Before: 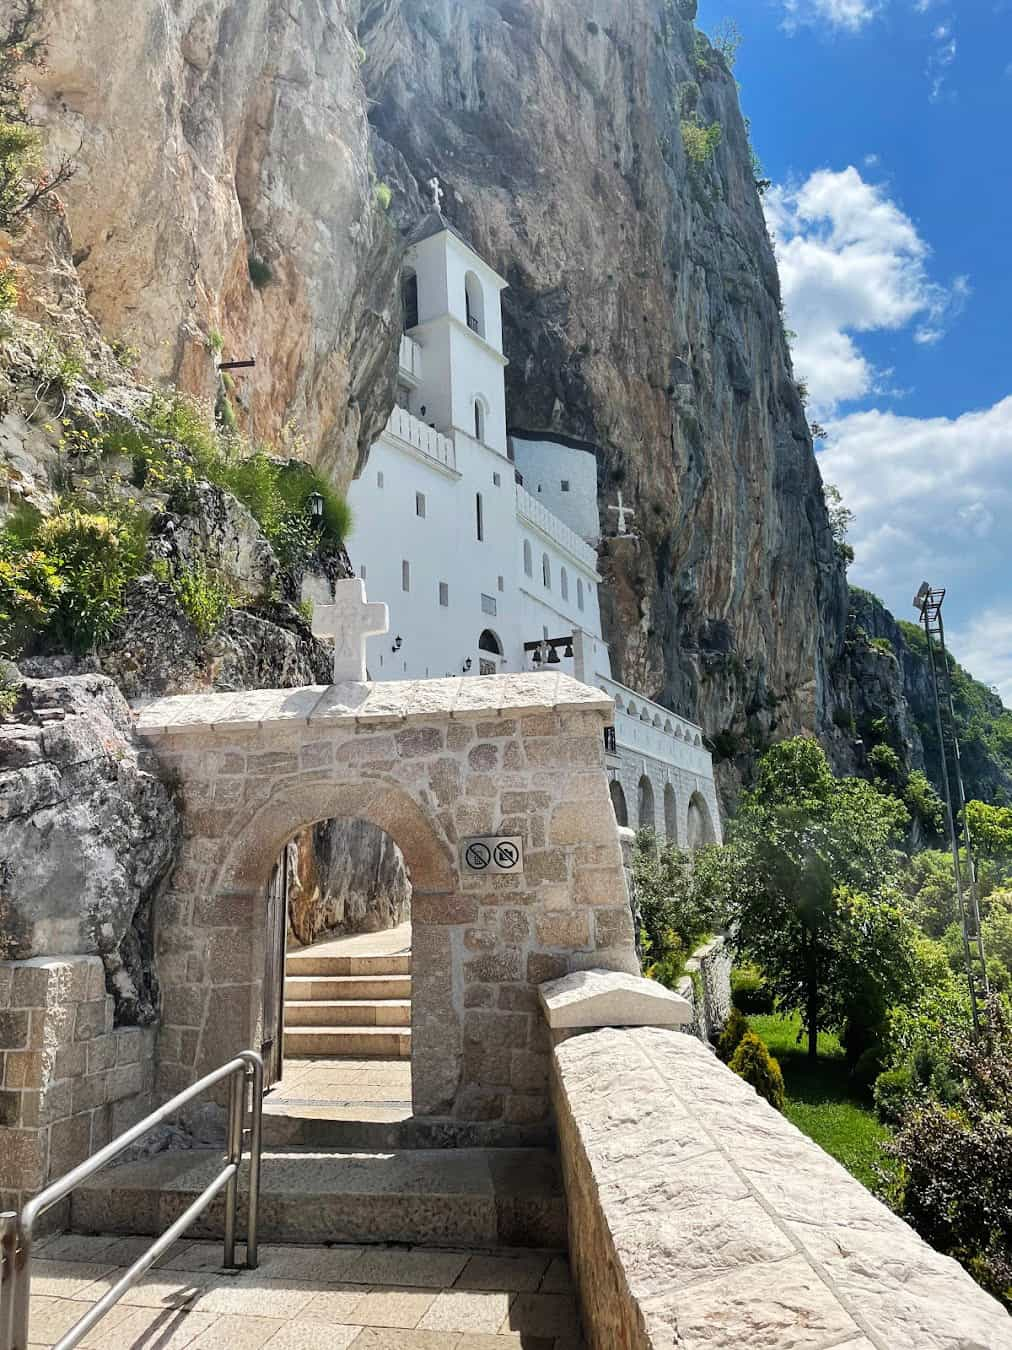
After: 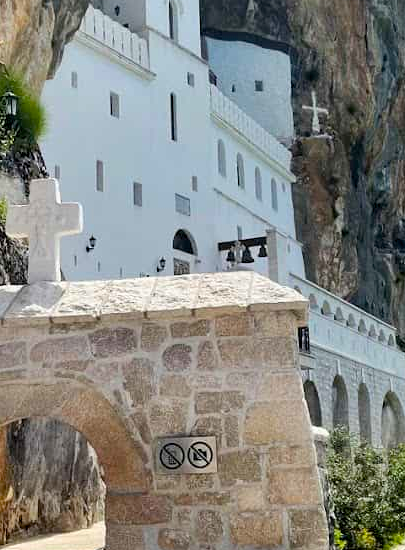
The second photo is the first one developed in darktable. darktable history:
crop: left 30.287%, top 29.638%, right 29.651%, bottom 29.564%
color balance rgb: global offset › luminance -0.472%, perceptual saturation grading › global saturation 29.775%
